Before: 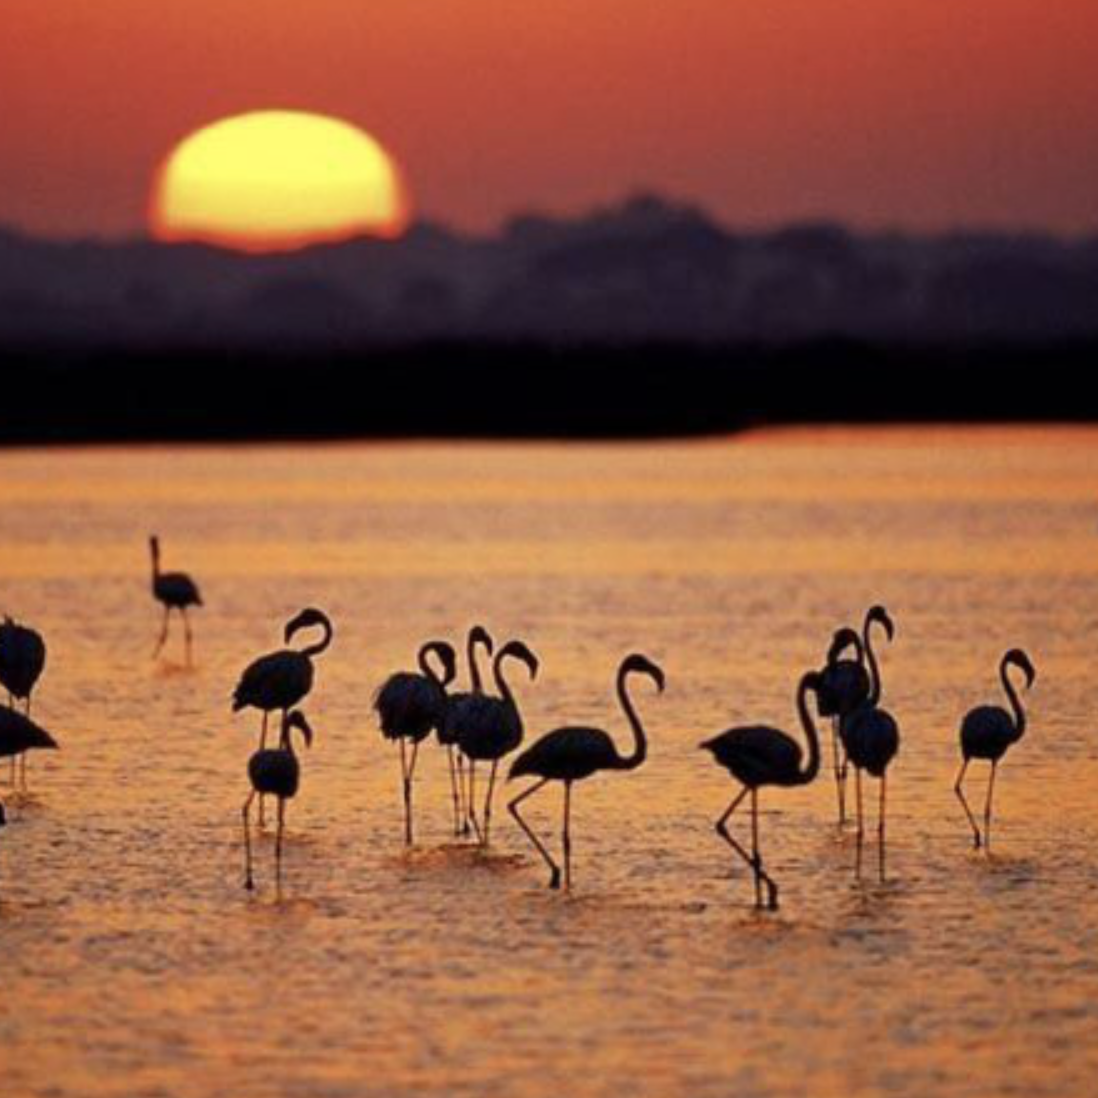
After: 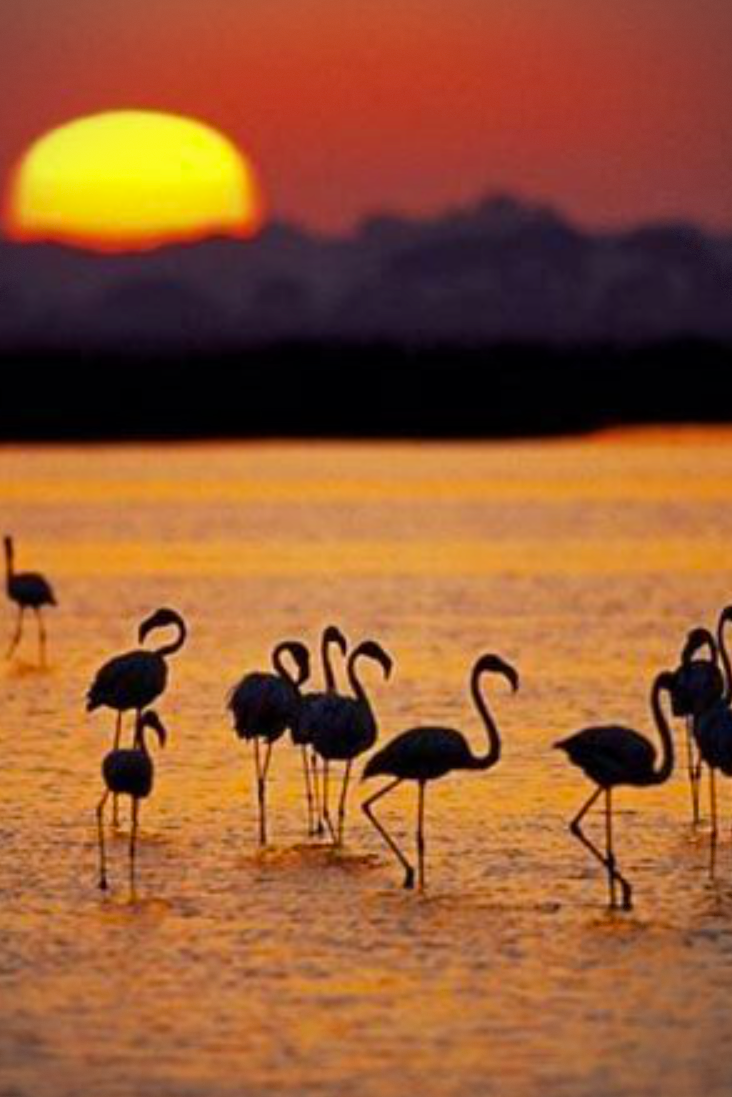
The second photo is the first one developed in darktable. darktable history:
crop and rotate: left 13.333%, right 19.973%
vignetting: dithering 8-bit output
color balance rgb: perceptual saturation grading › global saturation 29.755%
